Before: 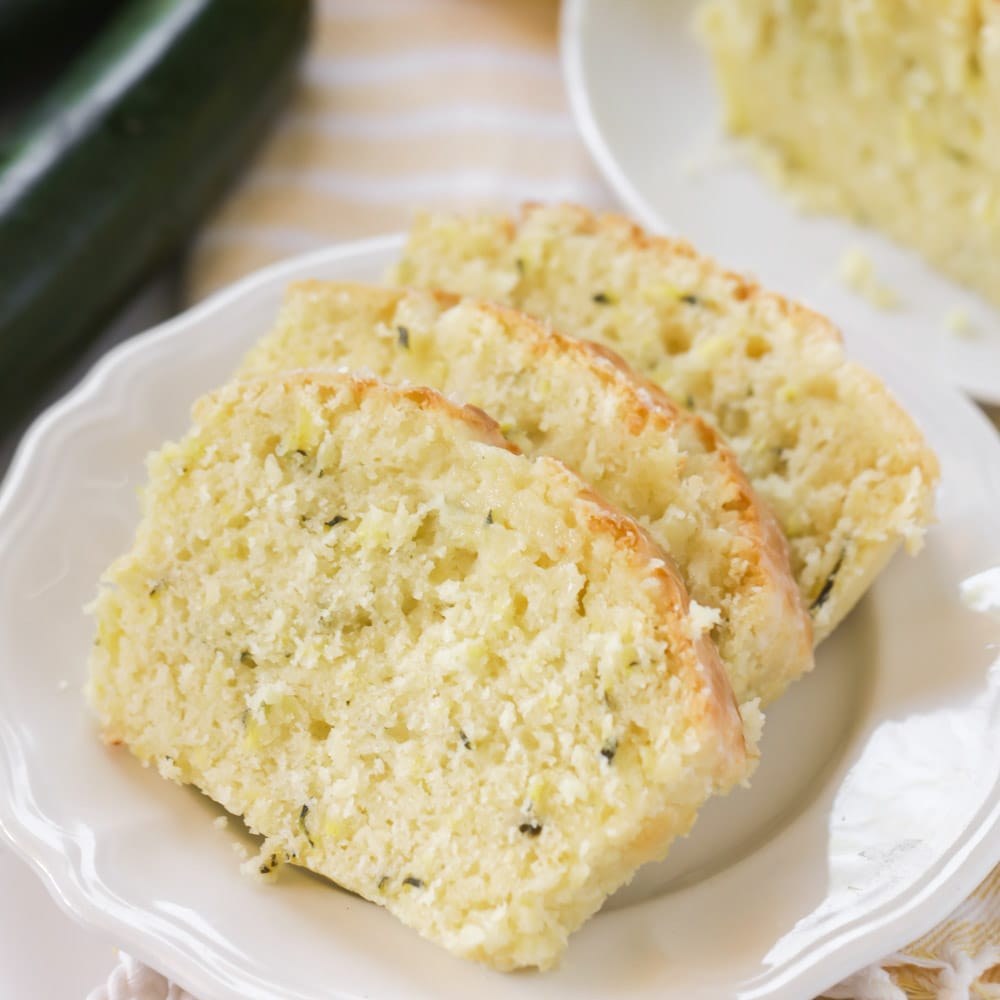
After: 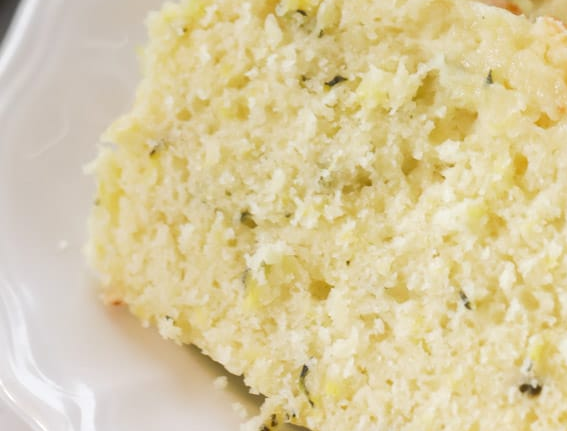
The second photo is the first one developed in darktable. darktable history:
crop: top 44.05%, right 43.26%, bottom 12.827%
